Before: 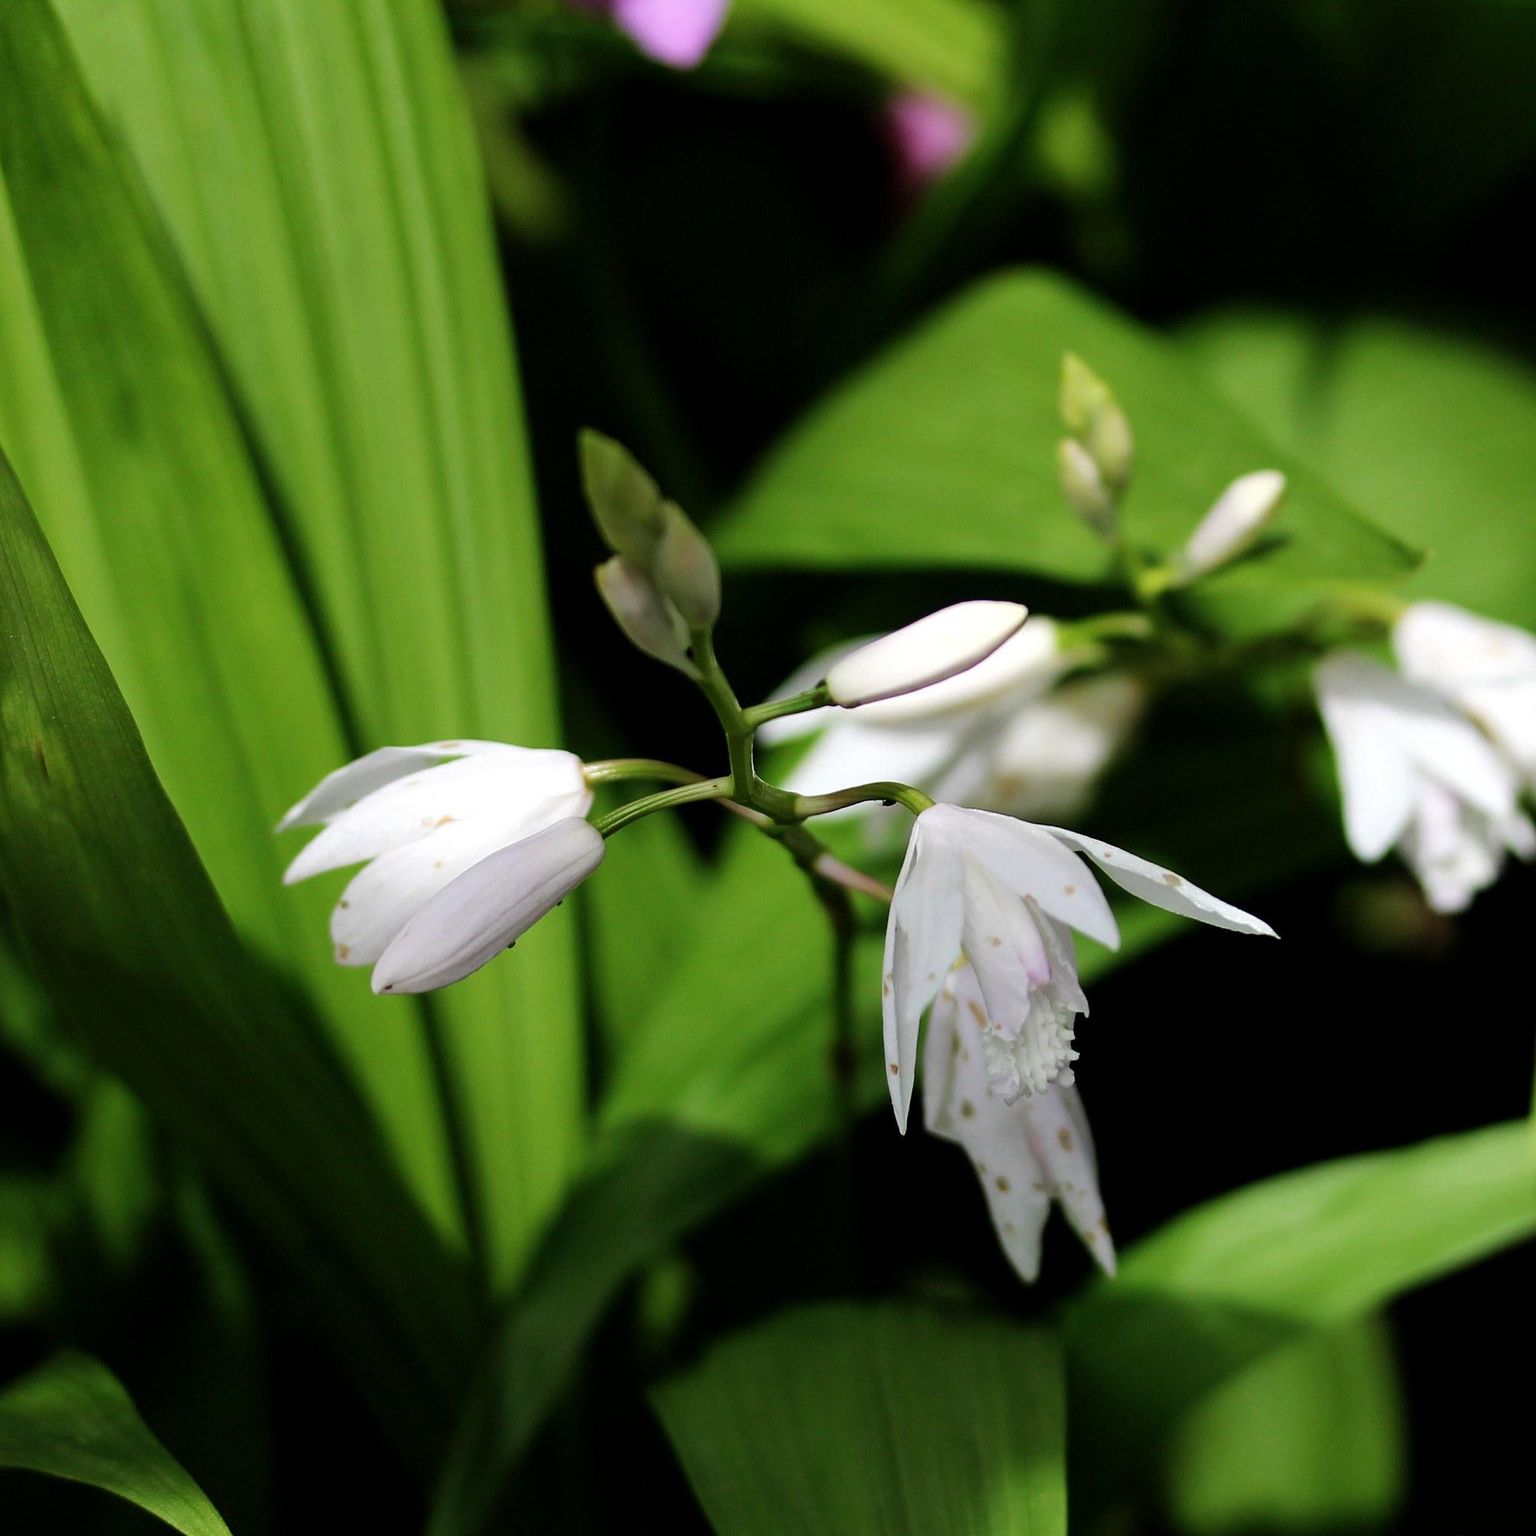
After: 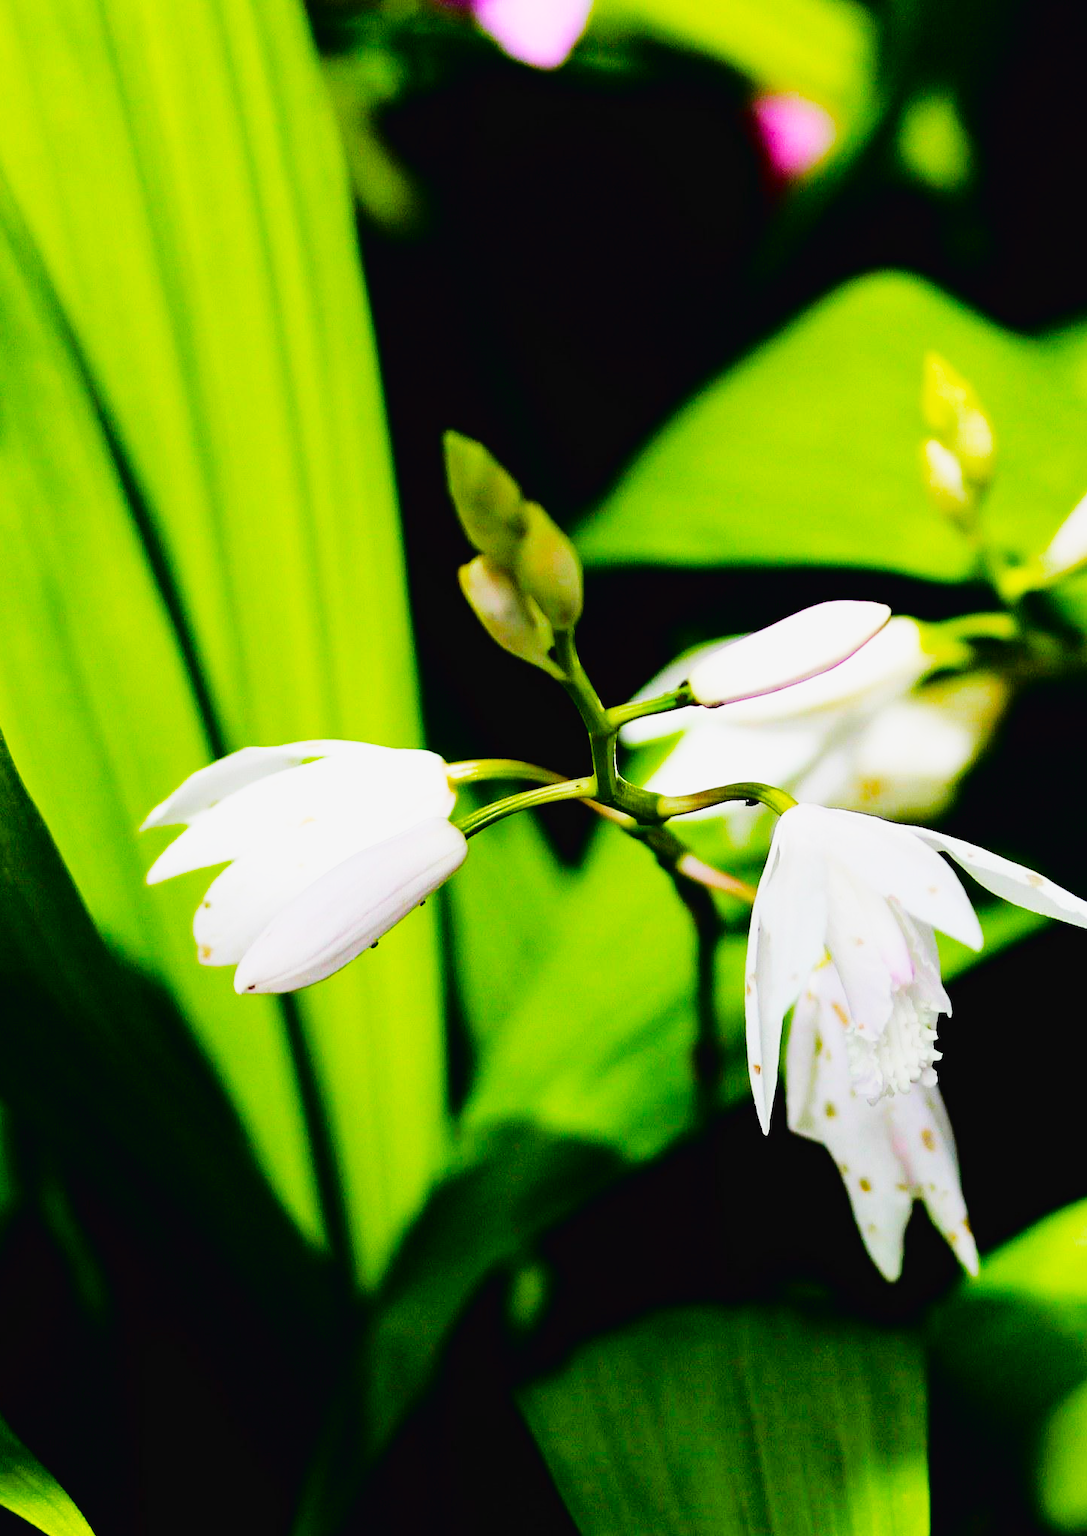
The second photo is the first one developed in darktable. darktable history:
base curve: curves: ch0 [(0, 0.003) (0.001, 0.002) (0.006, 0.004) (0.02, 0.022) (0.048, 0.086) (0.094, 0.234) (0.162, 0.431) (0.258, 0.629) (0.385, 0.8) (0.548, 0.918) (0.751, 0.988) (1, 1)], preserve colors none
tone curve: curves: ch0 [(0, 0) (0.003, 0.01) (0.011, 0.01) (0.025, 0.011) (0.044, 0.019) (0.069, 0.032) (0.1, 0.054) (0.136, 0.088) (0.177, 0.138) (0.224, 0.214) (0.277, 0.297) (0.335, 0.391) (0.399, 0.469) (0.468, 0.551) (0.543, 0.622) (0.623, 0.699) (0.709, 0.775) (0.801, 0.85) (0.898, 0.929) (1, 1)], color space Lab, independent channels, preserve colors none
crop and rotate: left 8.937%, right 20.214%
color balance rgb: linear chroma grading › shadows -29.511%, linear chroma grading › global chroma 35.355%, perceptual saturation grading › global saturation 19.47%, perceptual saturation grading › highlights -25.732%, perceptual saturation grading › shadows 50.042%, global vibrance 20%
contrast brightness saturation: contrast -0.087, brightness -0.043, saturation -0.108
